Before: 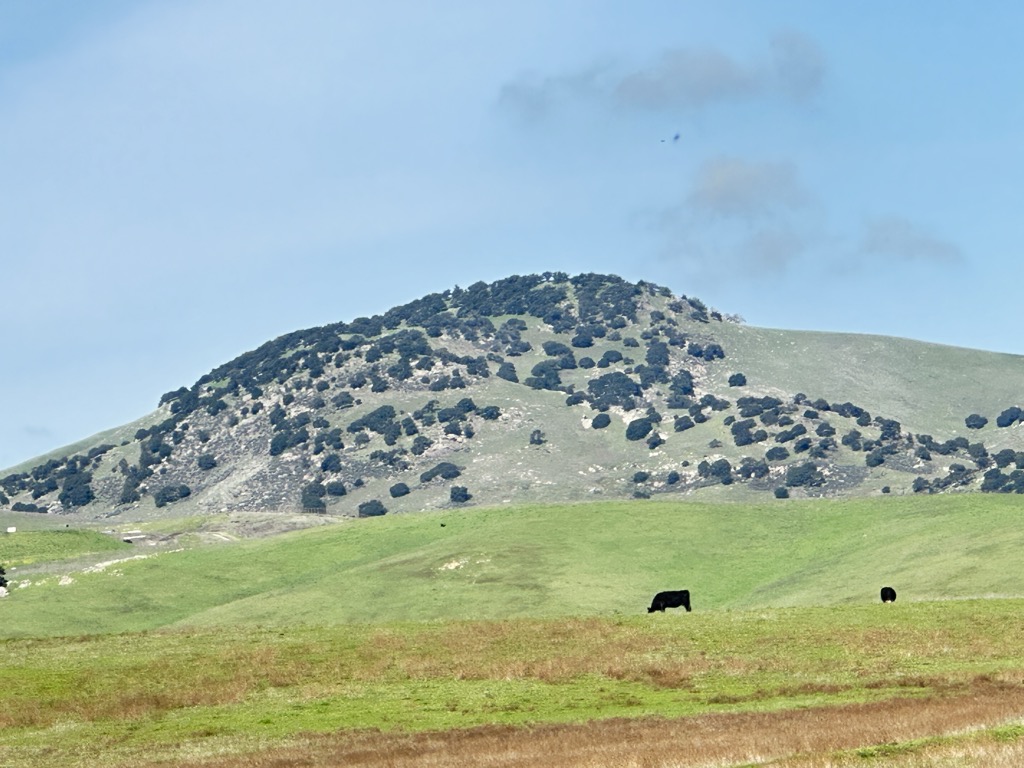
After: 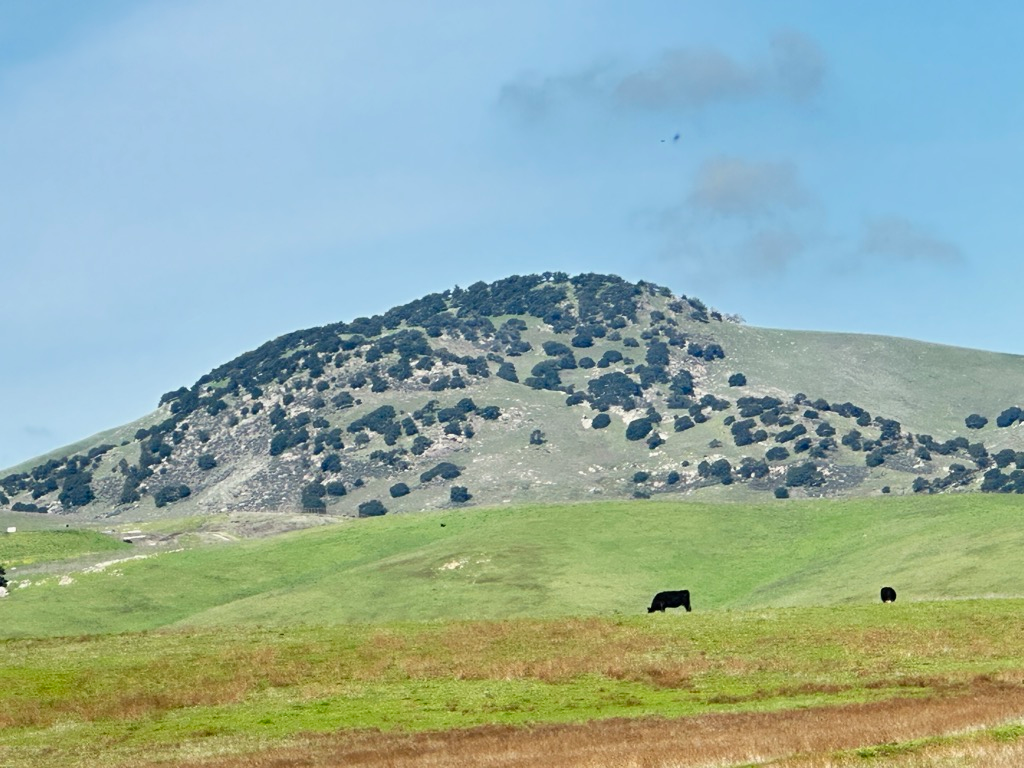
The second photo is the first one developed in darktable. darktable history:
exposure: exposure -0.072 EV, compensate highlight preservation false
shadows and highlights: shadows 20.55, highlights -20.99, soften with gaussian
